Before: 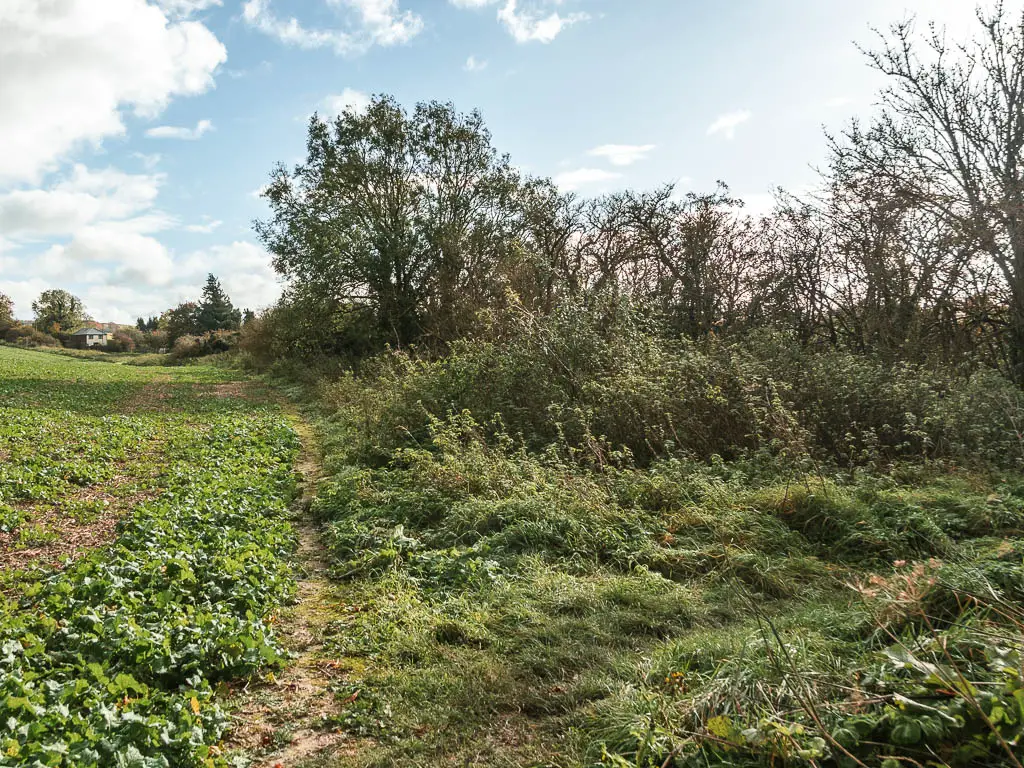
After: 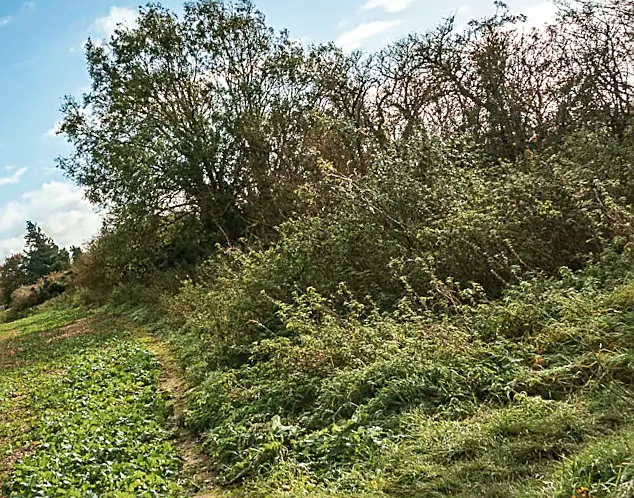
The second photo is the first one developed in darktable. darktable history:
rotate and perspective: rotation -14.8°, crop left 0.1, crop right 0.903, crop top 0.25, crop bottom 0.748
crop and rotate: left 13.409%, right 19.924%
velvia: on, module defaults
haze removal: strength 0.5, distance 0.43, compatibility mode true, adaptive false
sharpen: on, module defaults
